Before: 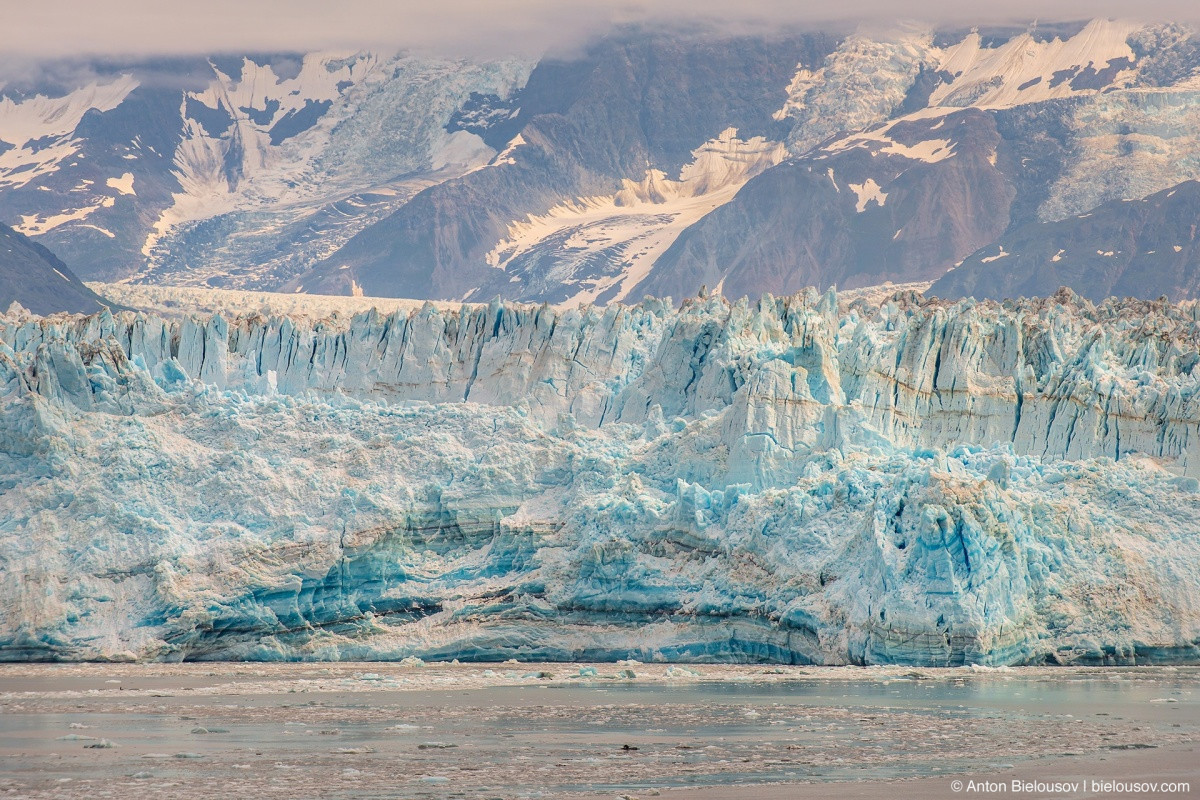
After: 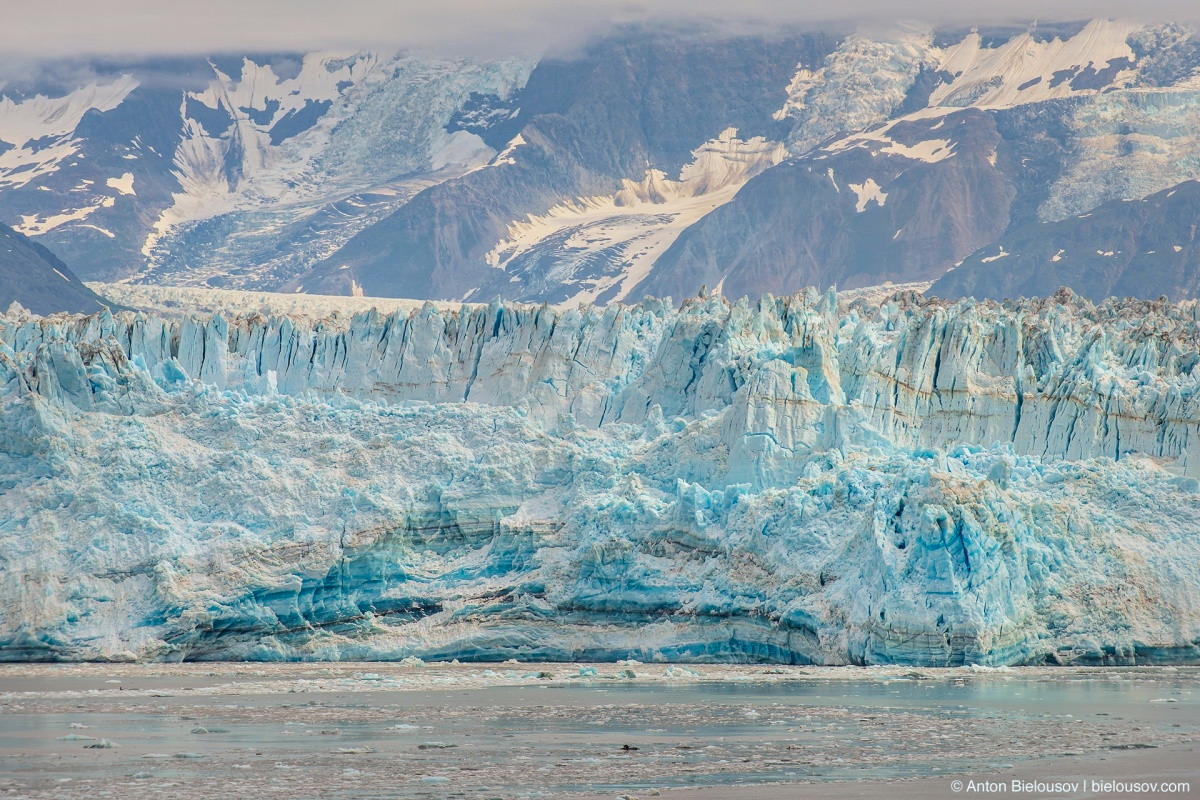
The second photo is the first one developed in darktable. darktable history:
tone equalizer: -8 EV -0.002 EV, -7 EV 0.005 EV, -6 EV -0.009 EV, -5 EV 0.011 EV, -4 EV -0.012 EV, -3 EV 0.007 EV, -2 EV -0.062 EV, -1 EV -0.293 EV, +0 EV -0.582 EV, smoothing diameter 2%, edges refinement/feathering 20, mask exposure compensation -1.57 EV, filter diffusion 5
color calibration: illuminant Planckian (black body), adaptation linear Bradford (ICC v4), x 0.361, y 0.366, temperature 4511.61 K, saturation algorithm version 1 (2020)
